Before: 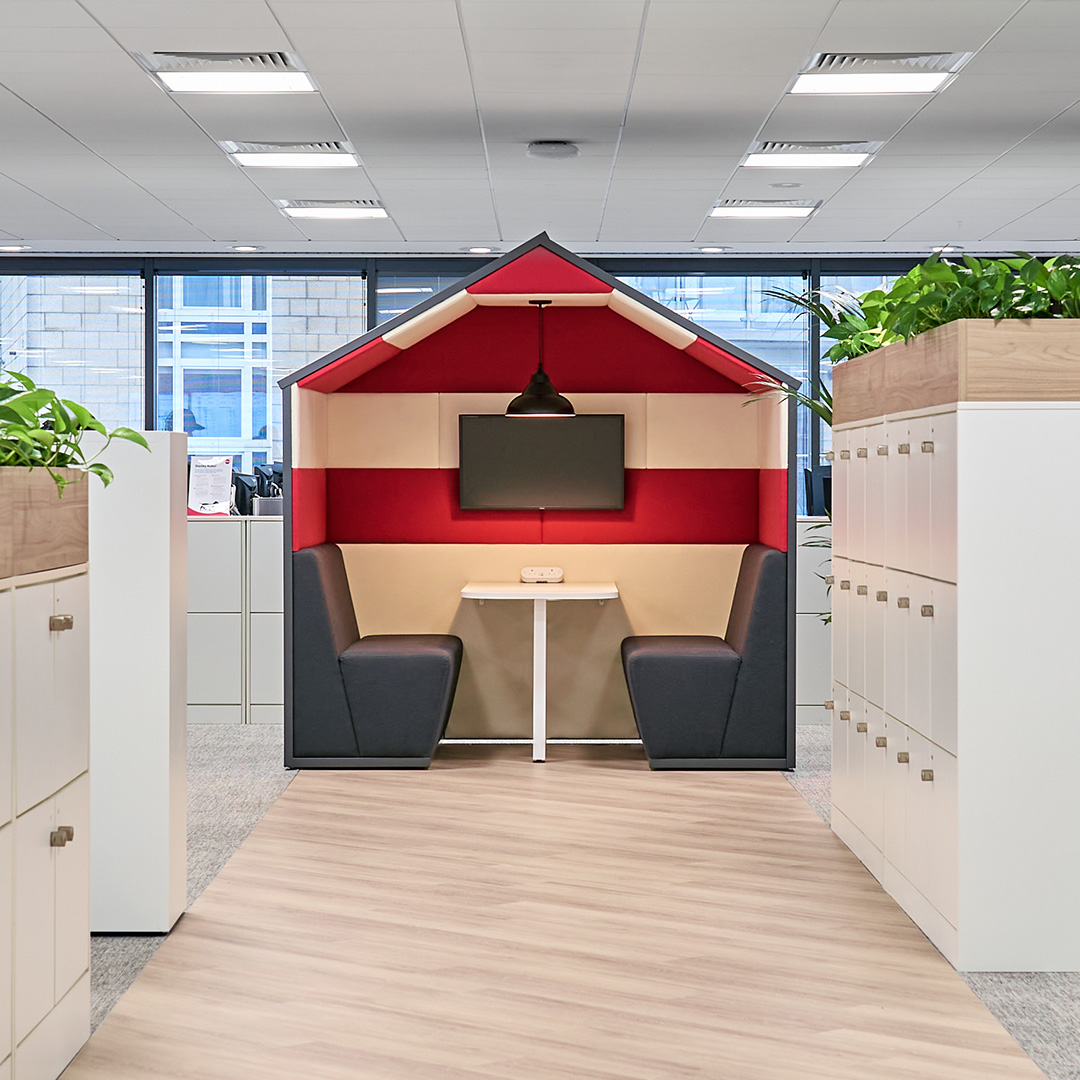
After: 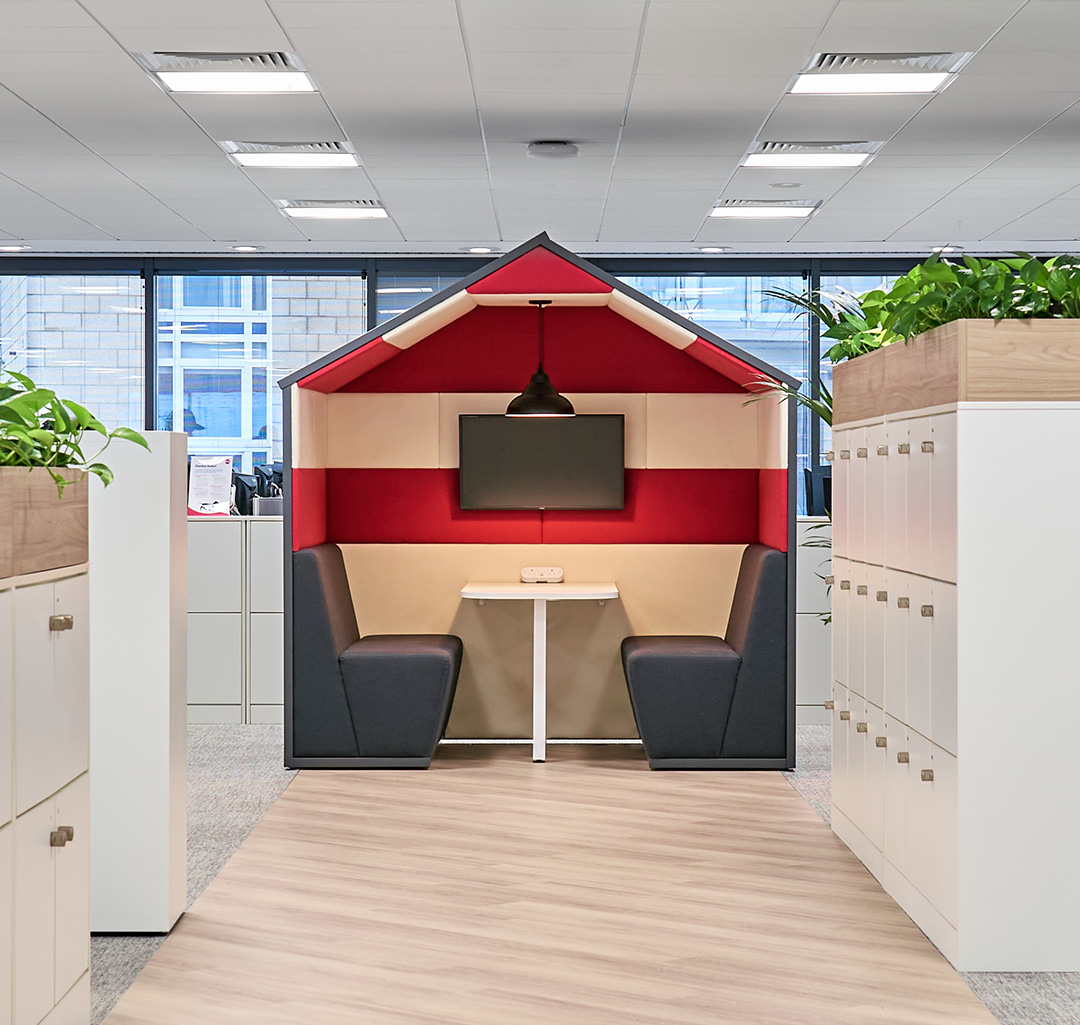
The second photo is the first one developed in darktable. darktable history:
crop and rotate: top 0.003%, bottom 5.064%
